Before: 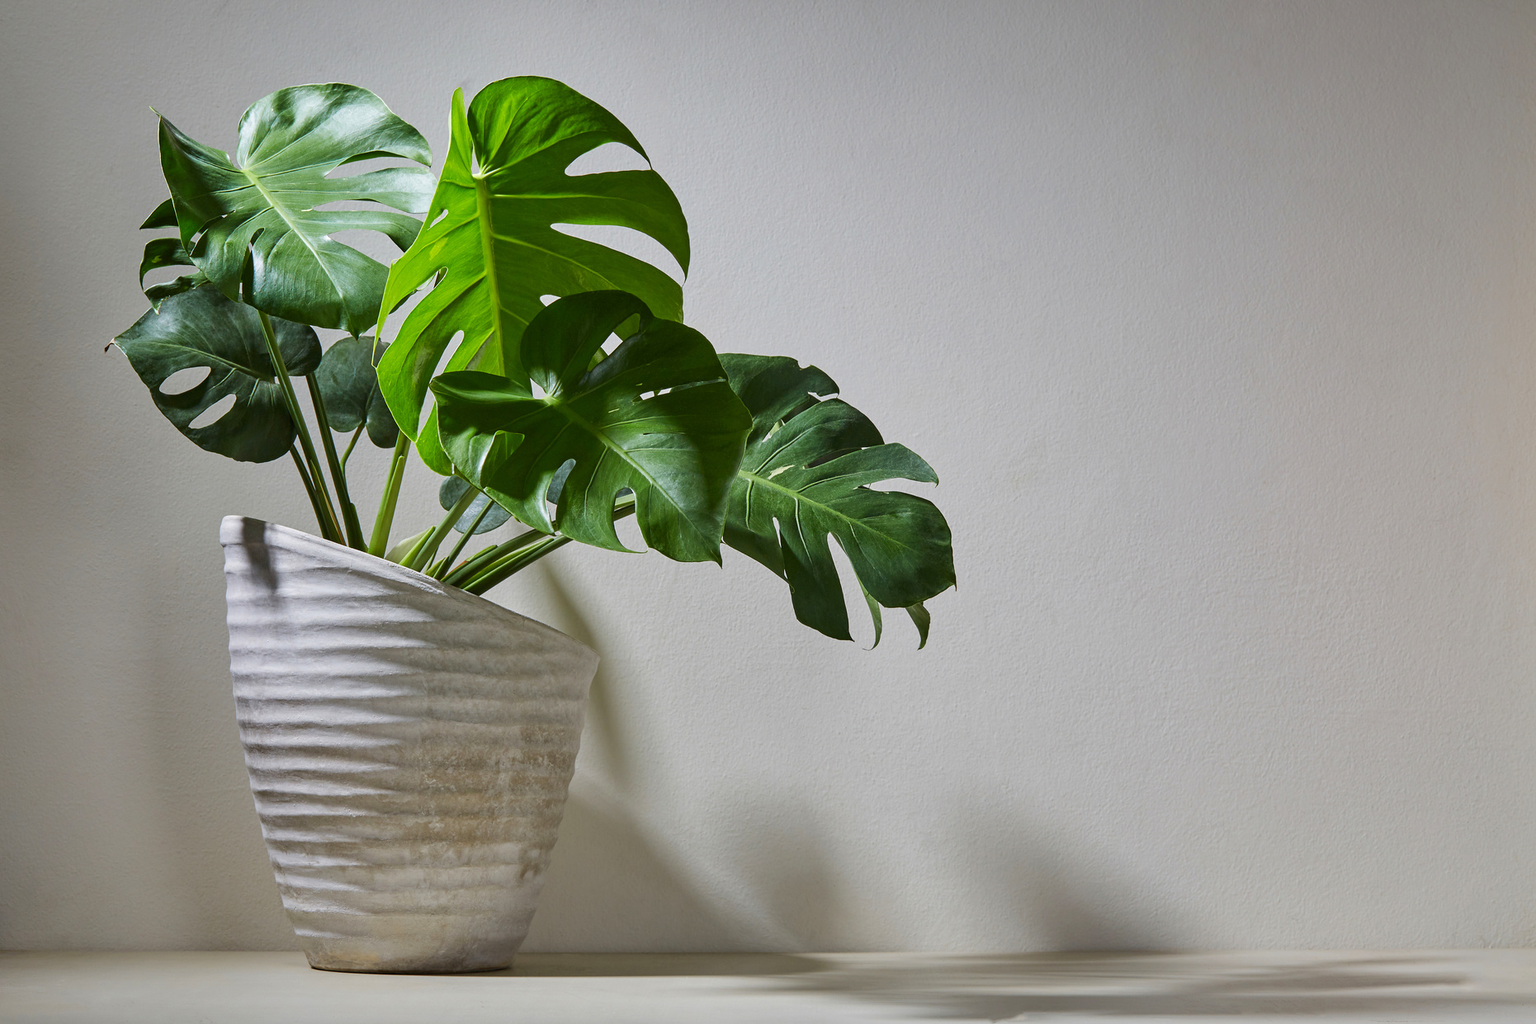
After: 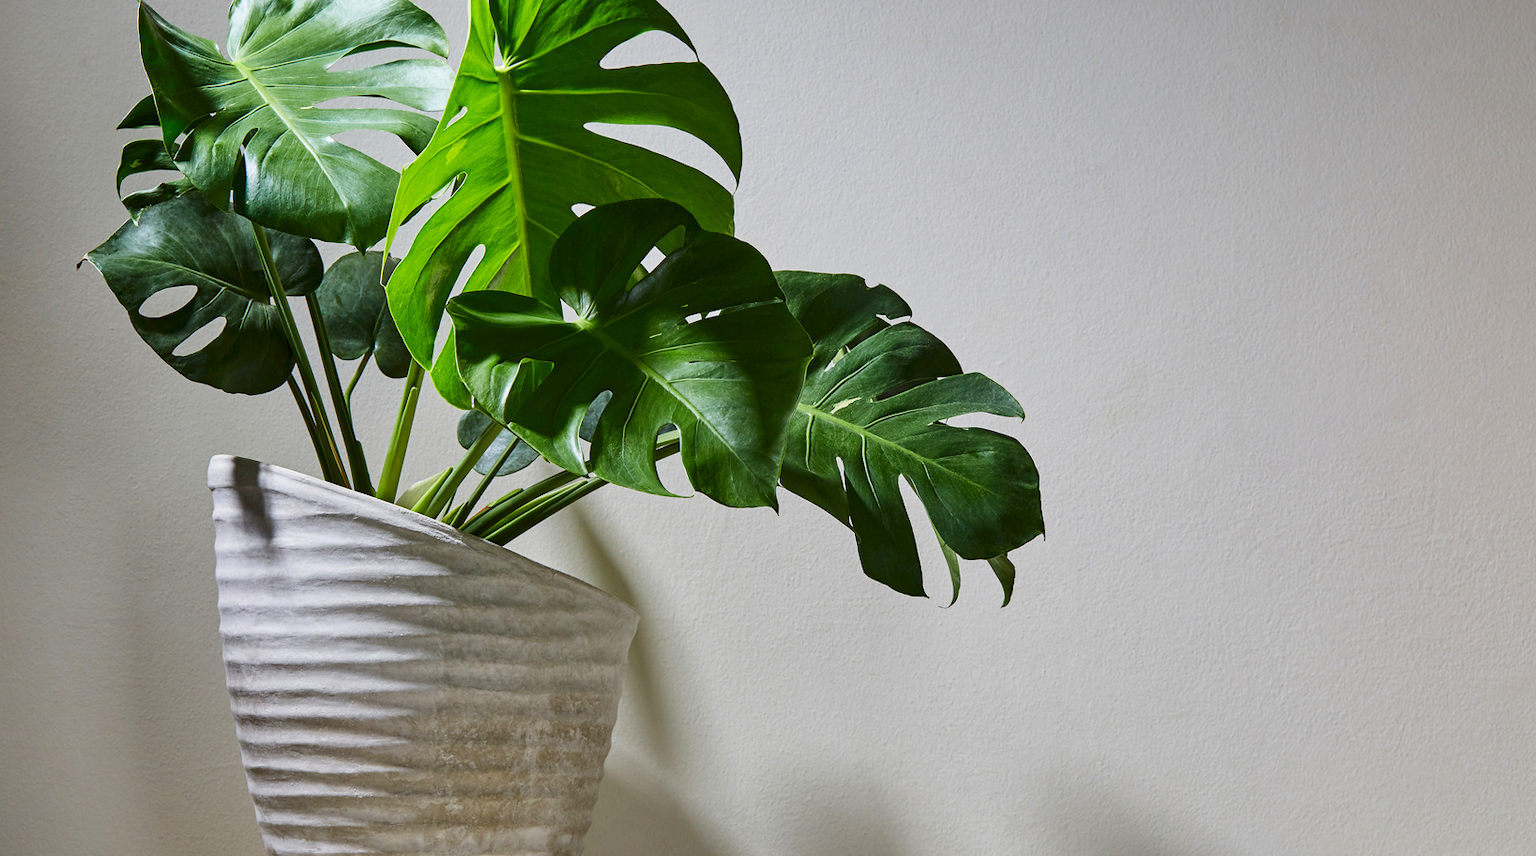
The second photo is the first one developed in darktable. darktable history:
crop and rotate: left 2.425%, top 11.305%, right 9.6%, bottom 15.08%
contrast brightness saturation: contrast 0.15, brightness -0.01, saturation 0.1
